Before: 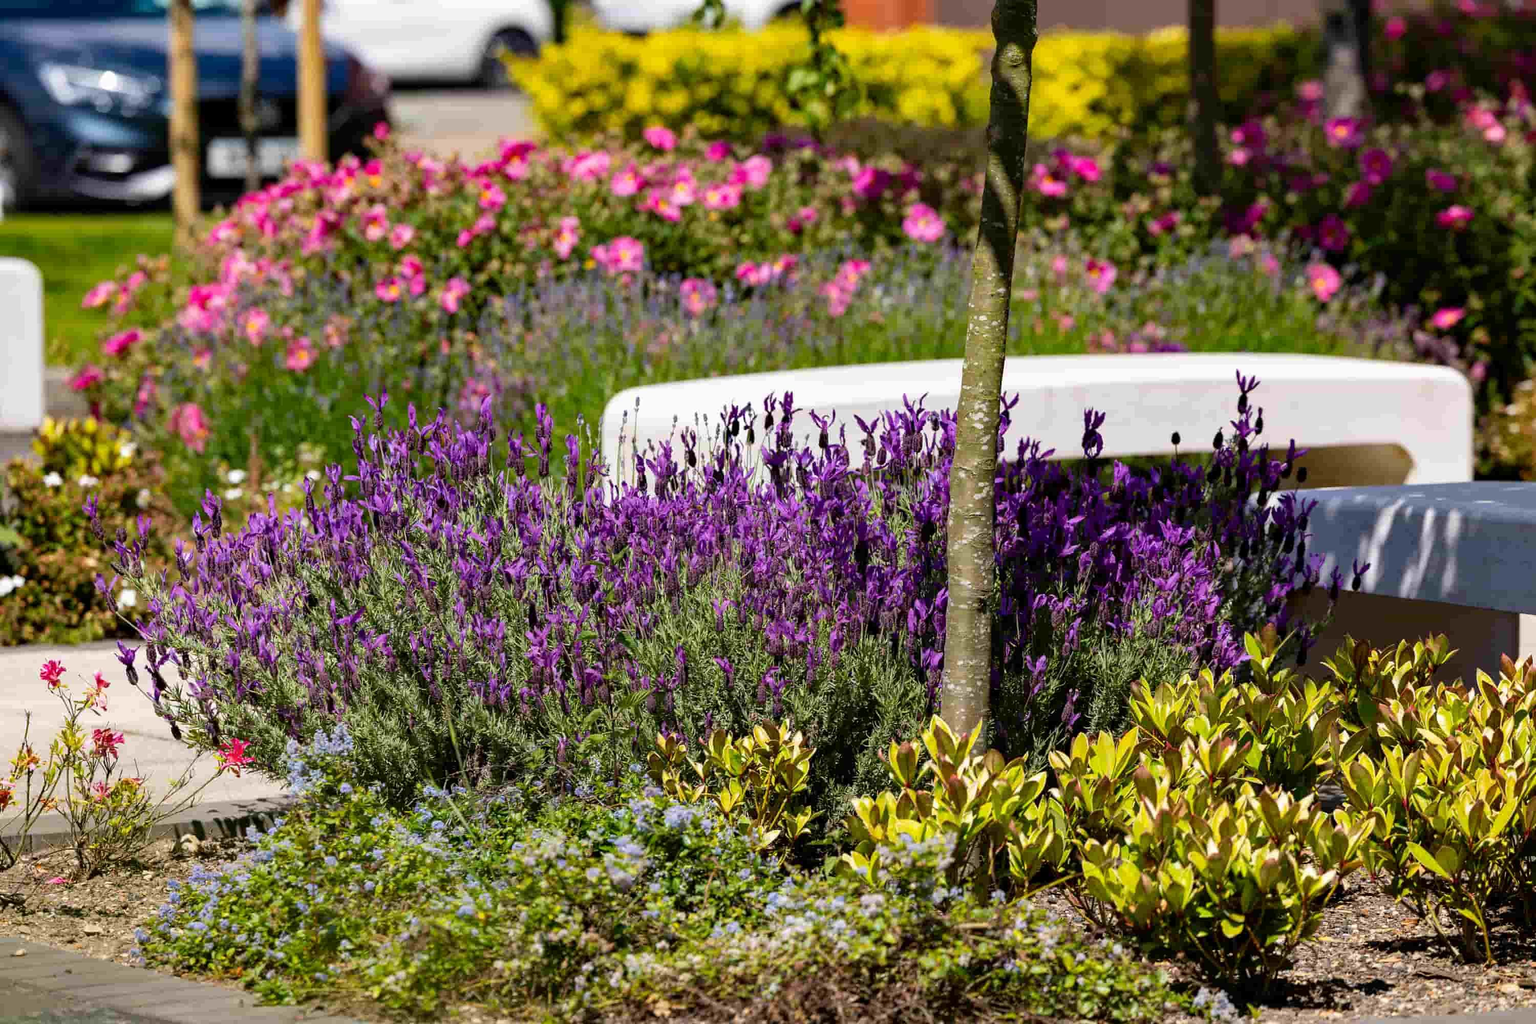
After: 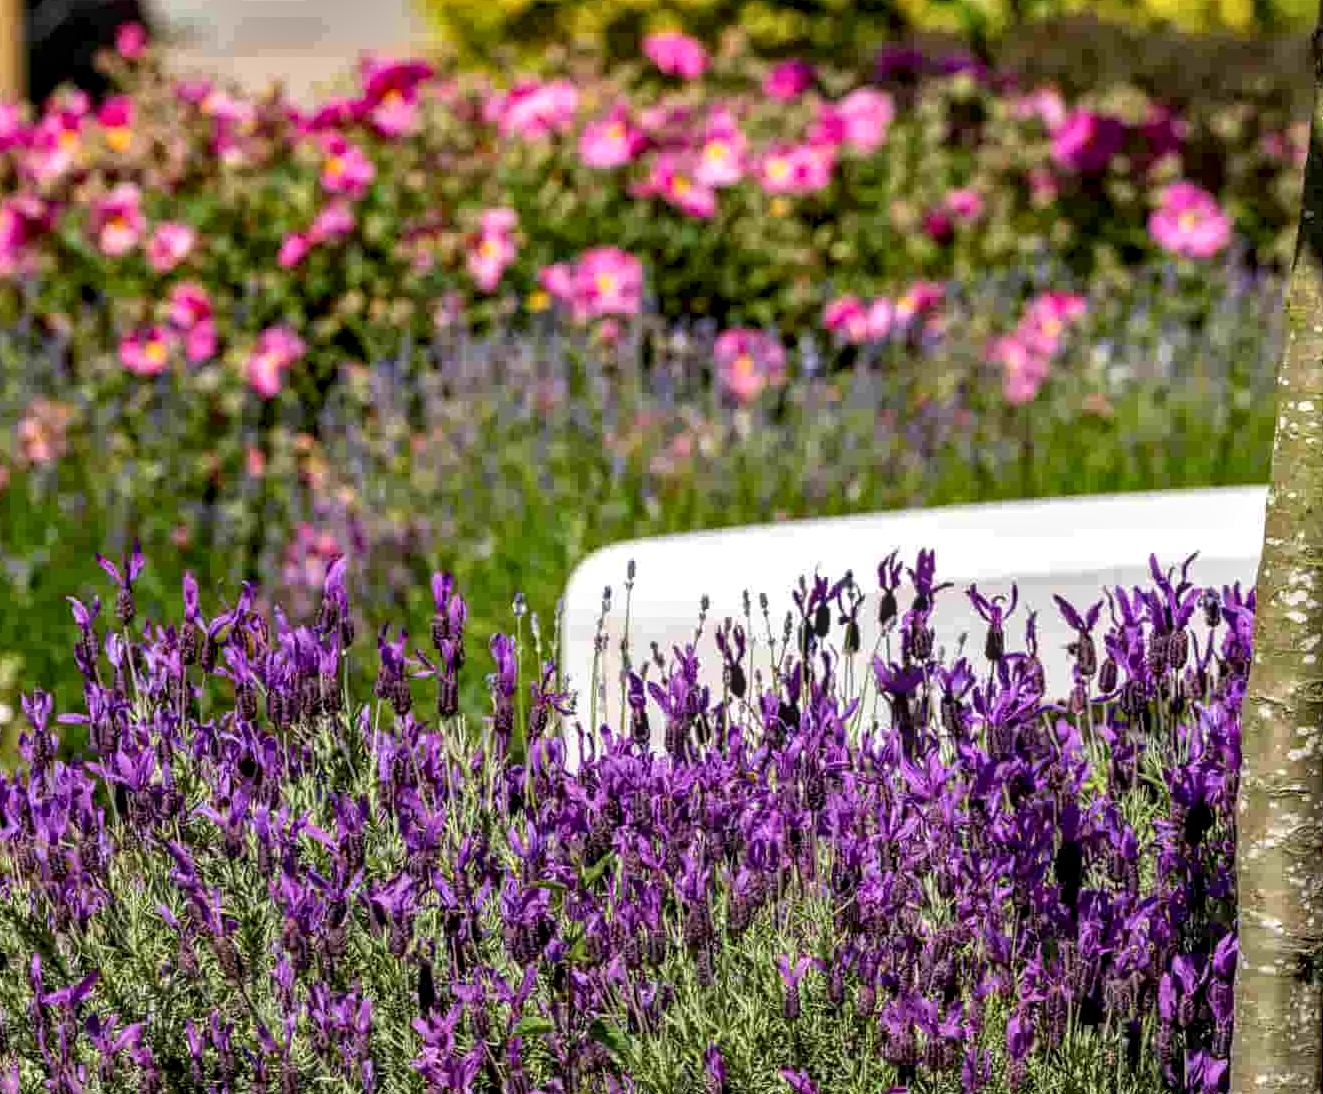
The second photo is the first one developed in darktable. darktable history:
crop: left 20.491%, top 10.778%, right 35.386%, bottom 34.478%
shadows and highlights: shadows 20.8, highlights -81.64, soften with gaussian
local contrast: highlights 62%, detail 143%, midtone range 0.423
